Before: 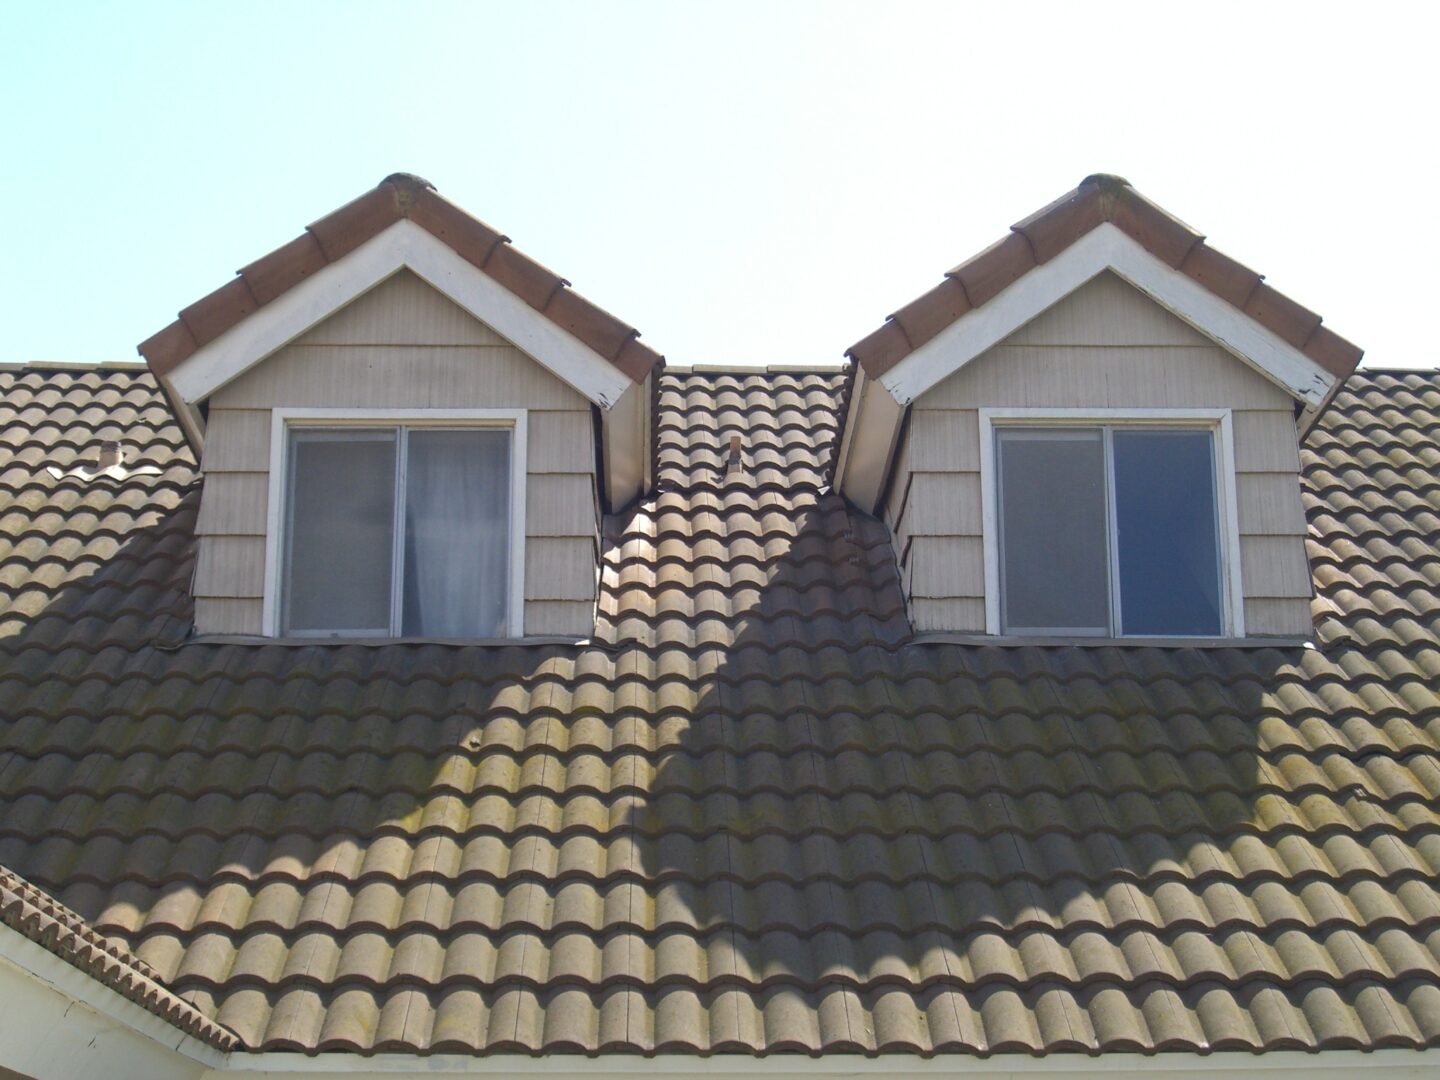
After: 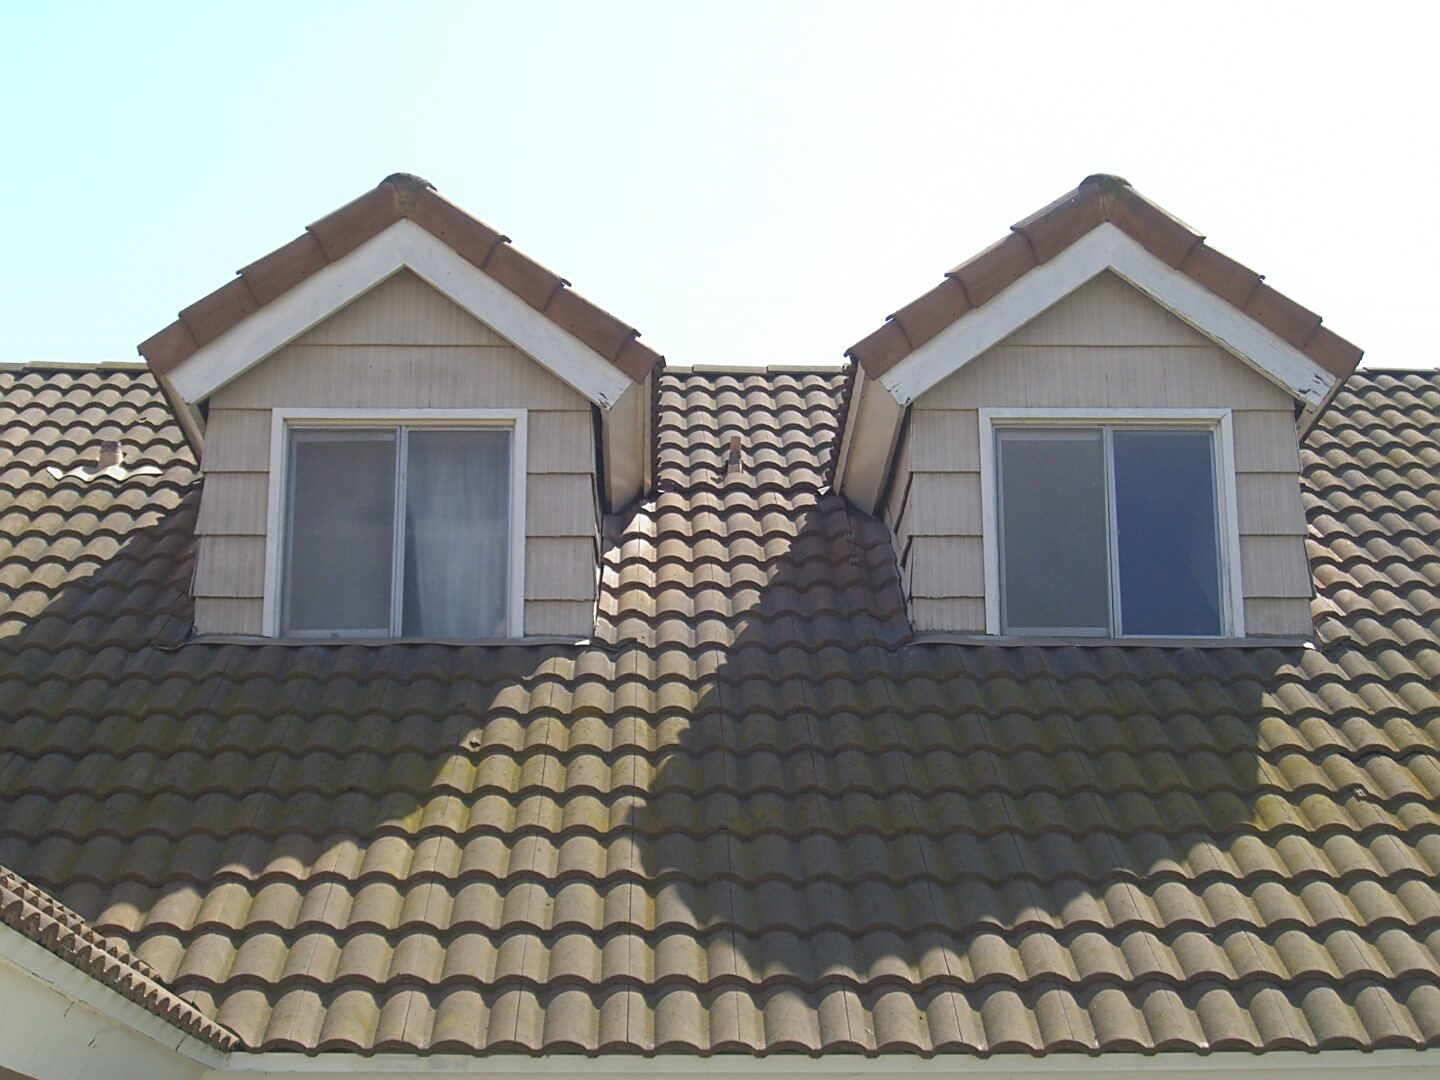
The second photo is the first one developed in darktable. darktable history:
sharpen: on, module defaults
contrast equalizer: octaves 7, y [[0.6 ×6], [0.55 ×6], [0 ×6], [0 ×6], [0 ×6]], mix -0.3
